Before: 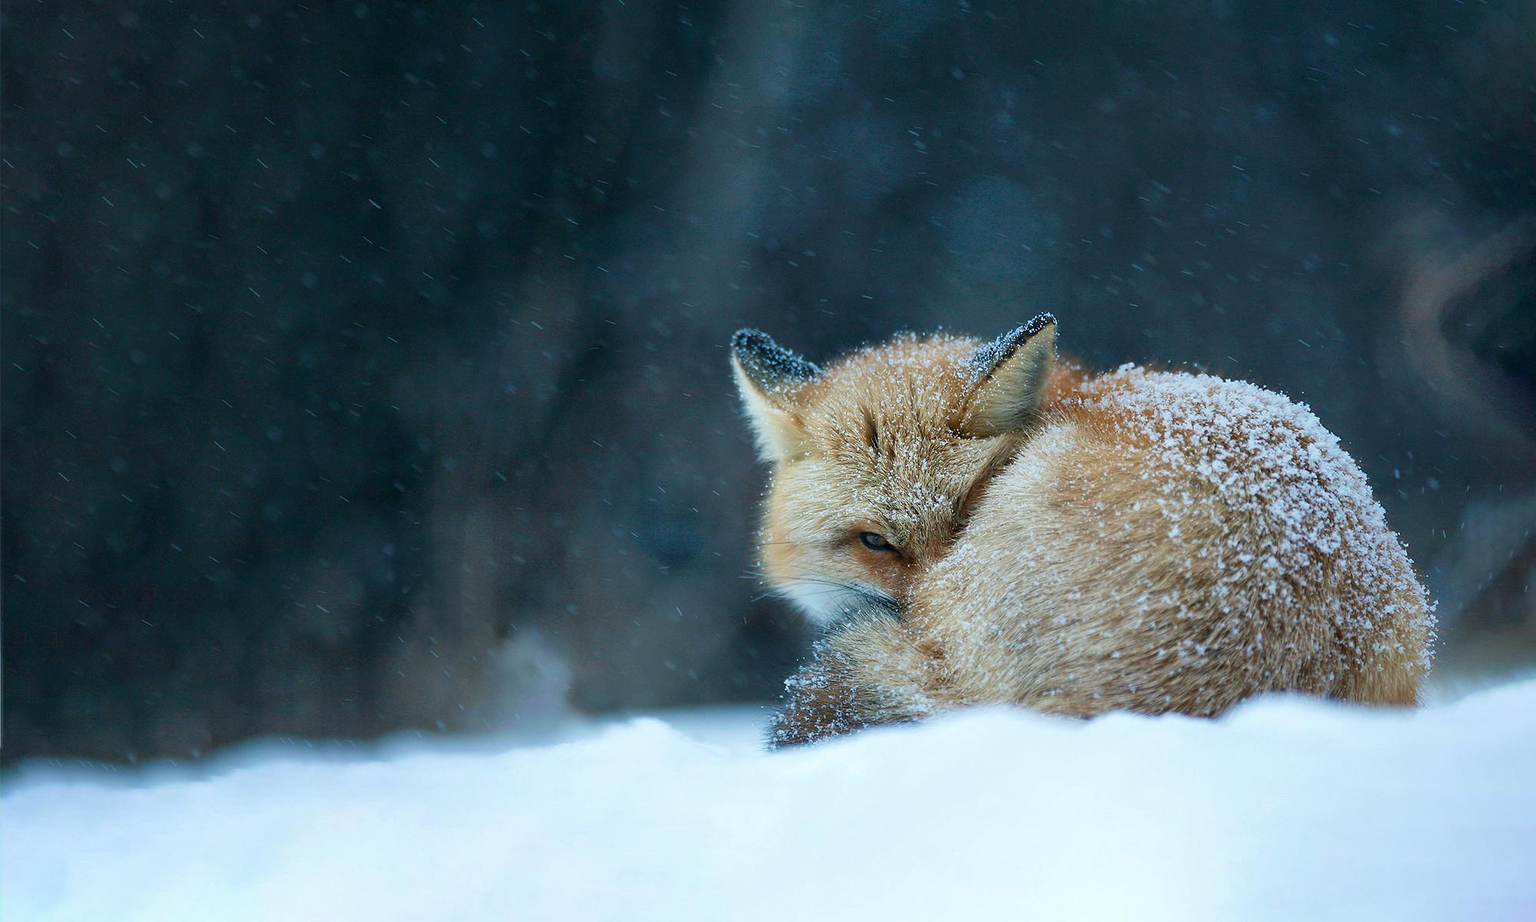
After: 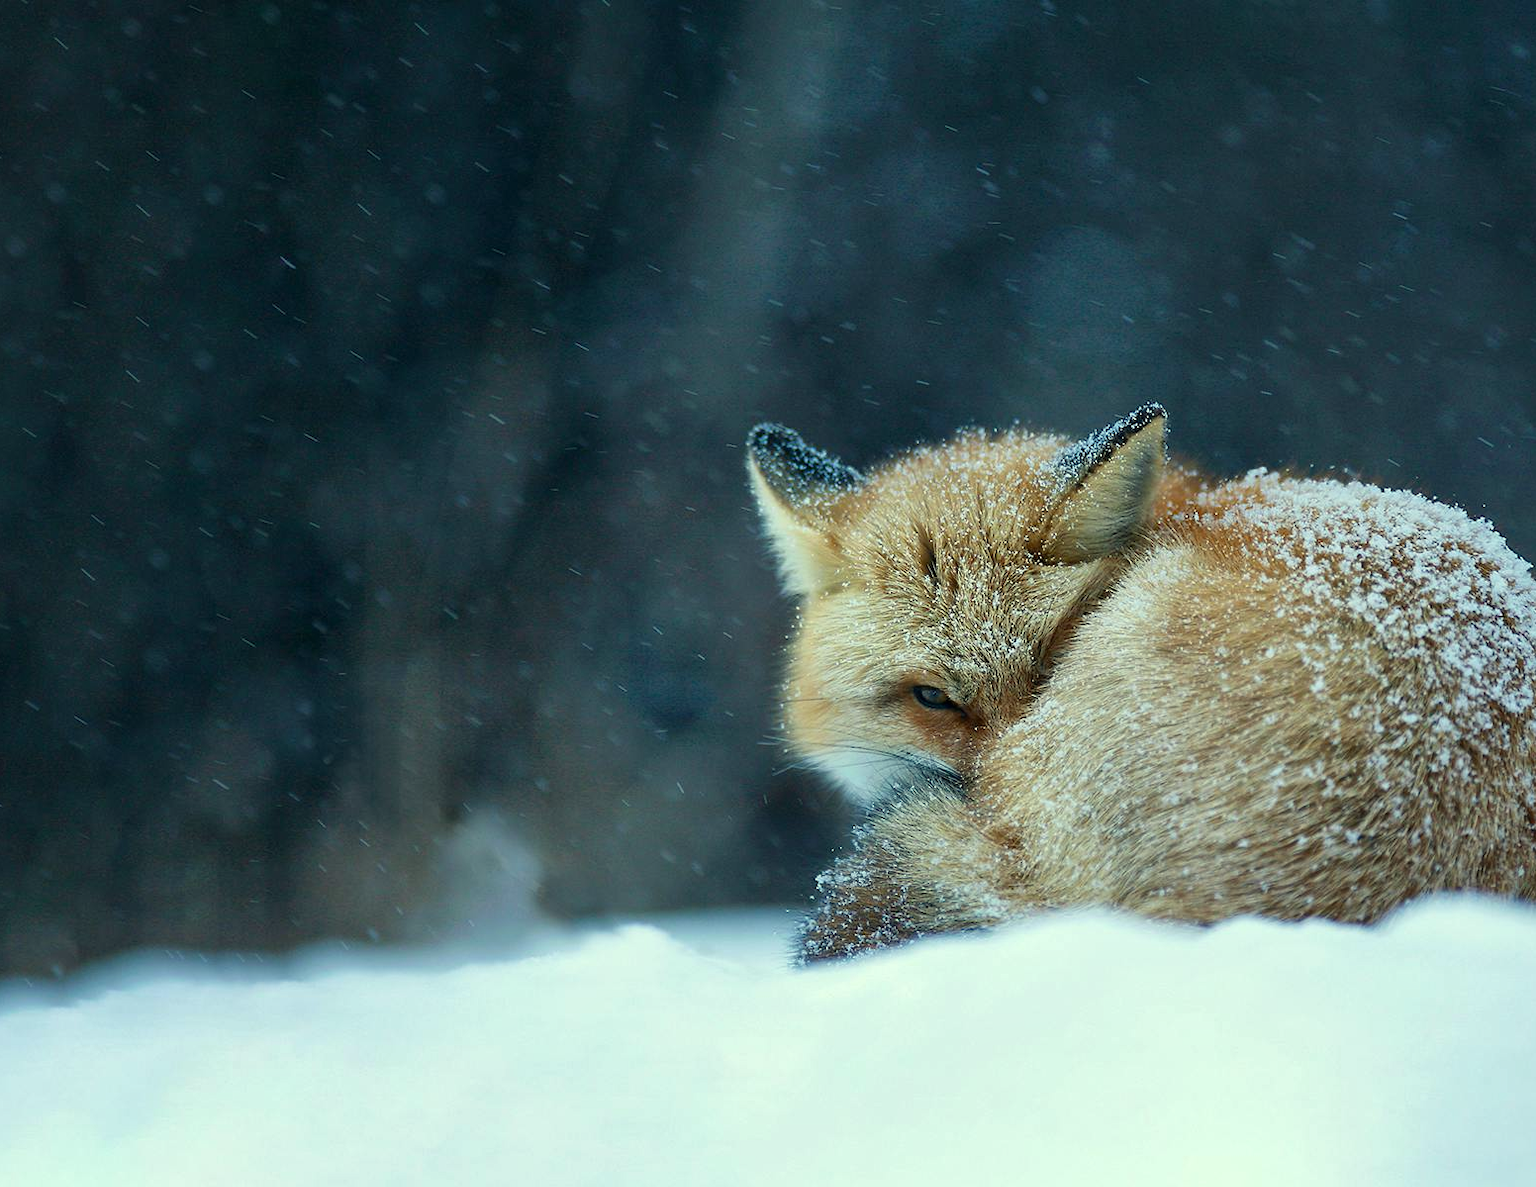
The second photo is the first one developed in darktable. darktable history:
local contrast: mode bilateral grid, contrast 21, coarseness 51, detail 120%, midtone range 0.2
color correction: highlights a* -5.73, highlights b* 11.16
crop: left 9.858%, right 12.521%
